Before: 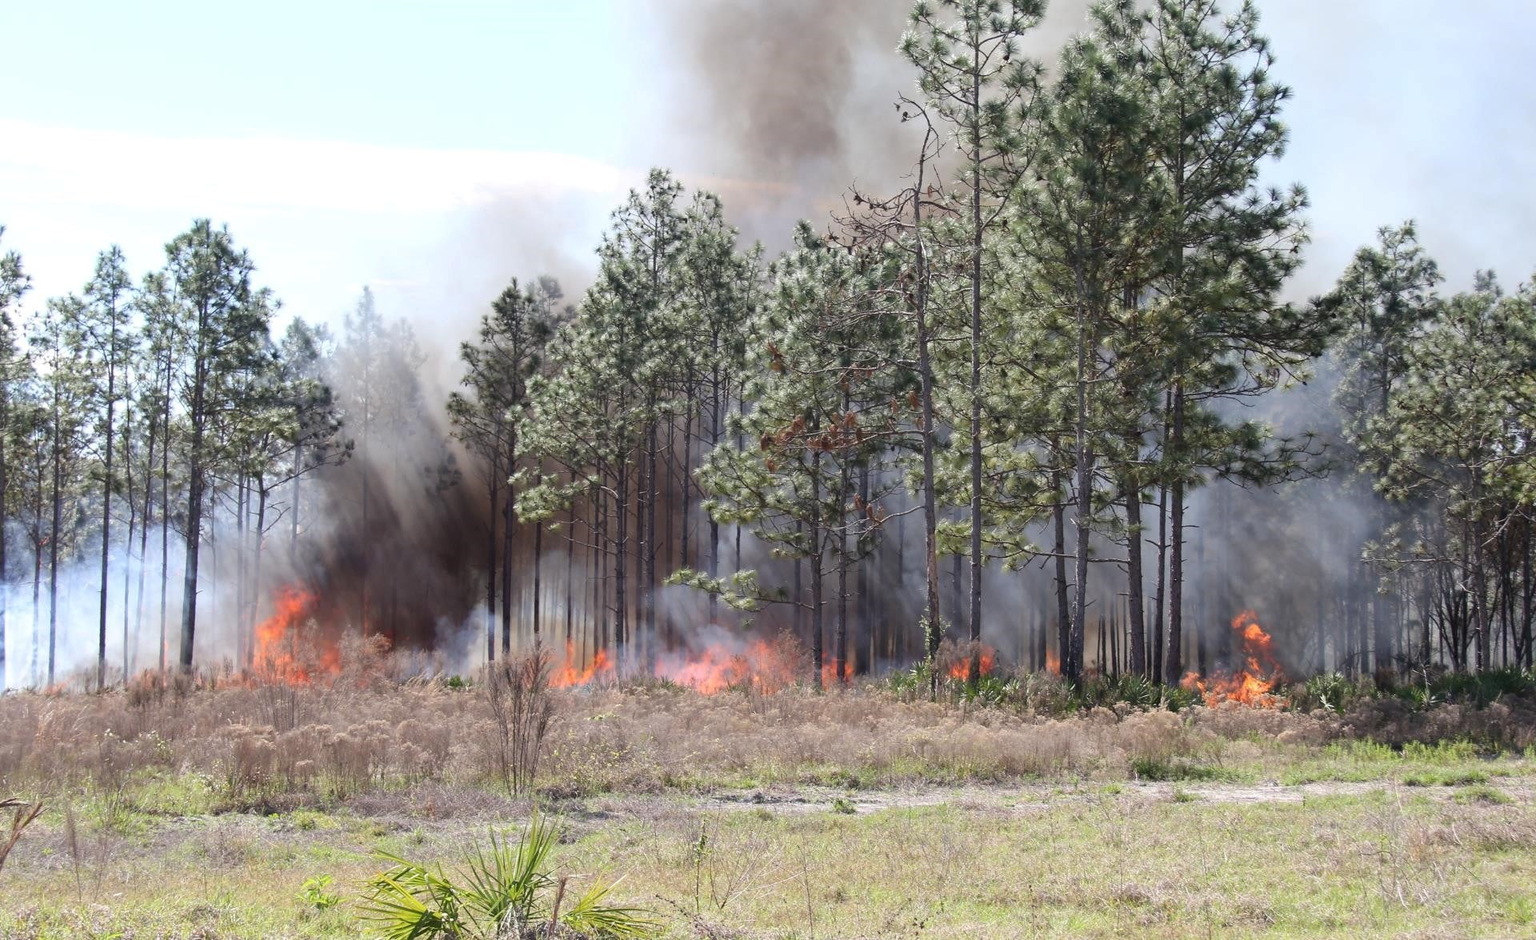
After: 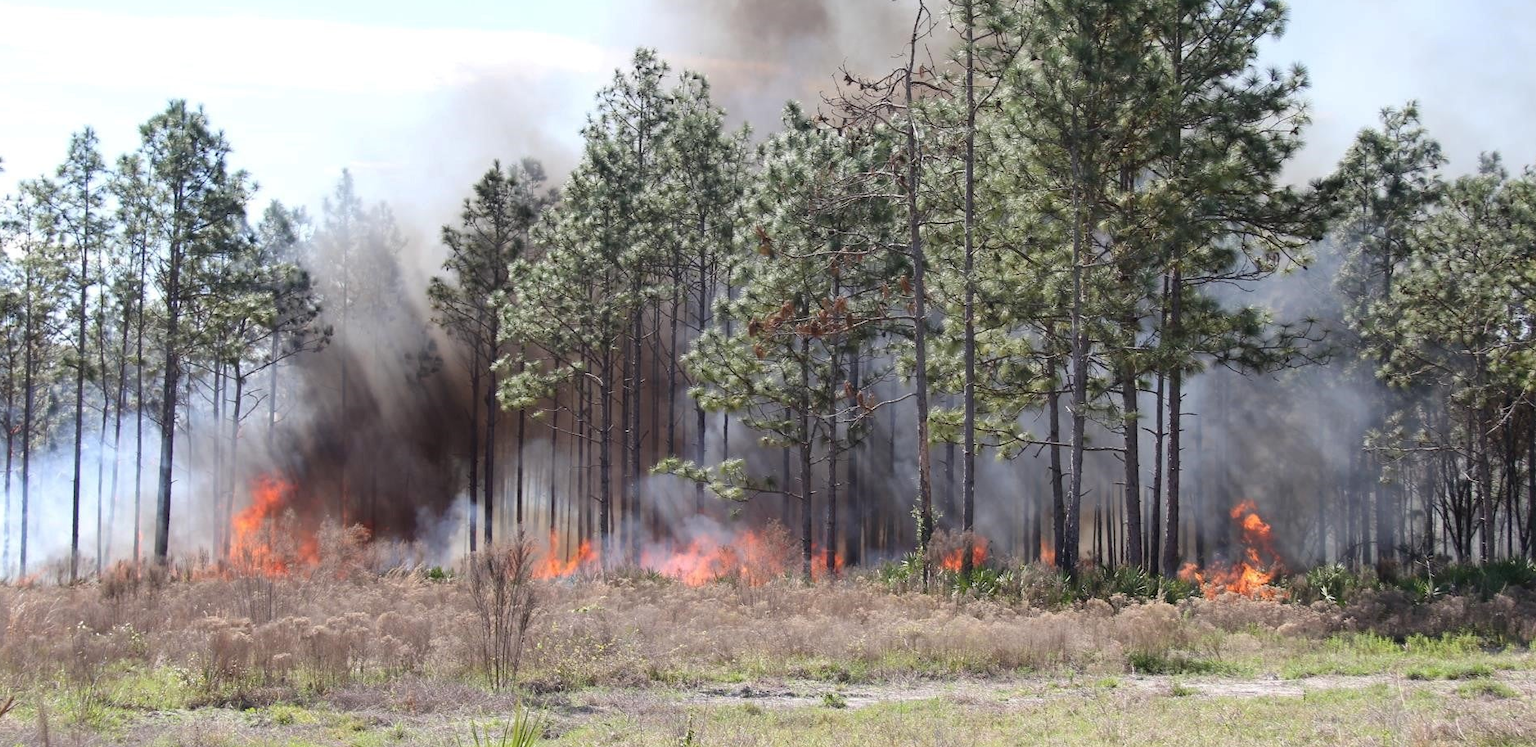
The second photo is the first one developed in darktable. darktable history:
crop and rotate: left 1.901%, top 12.946%, right 0.31%, bottom 9.206%
